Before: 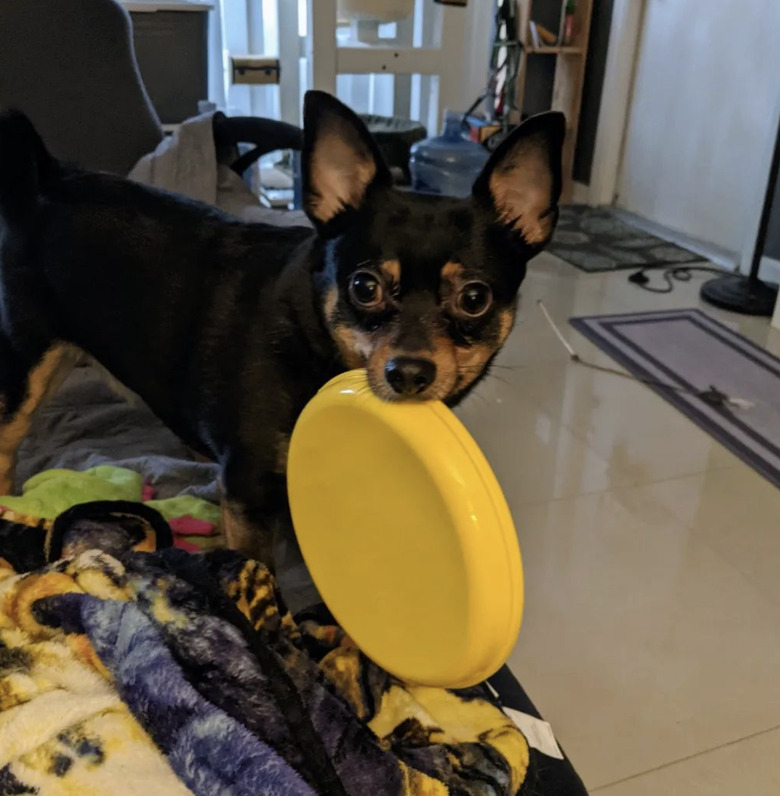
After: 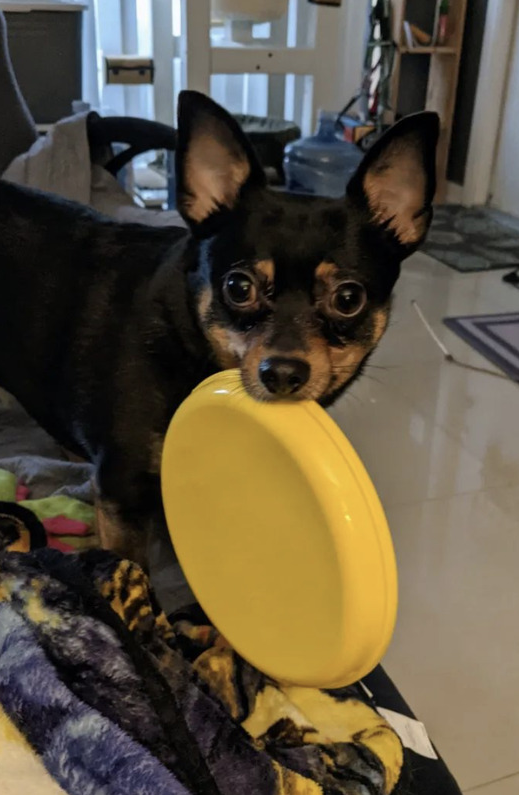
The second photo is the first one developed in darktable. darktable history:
crop and rotate: left 16.219%, right 17.236%
contrast brightness saturation: saturation -0.051
